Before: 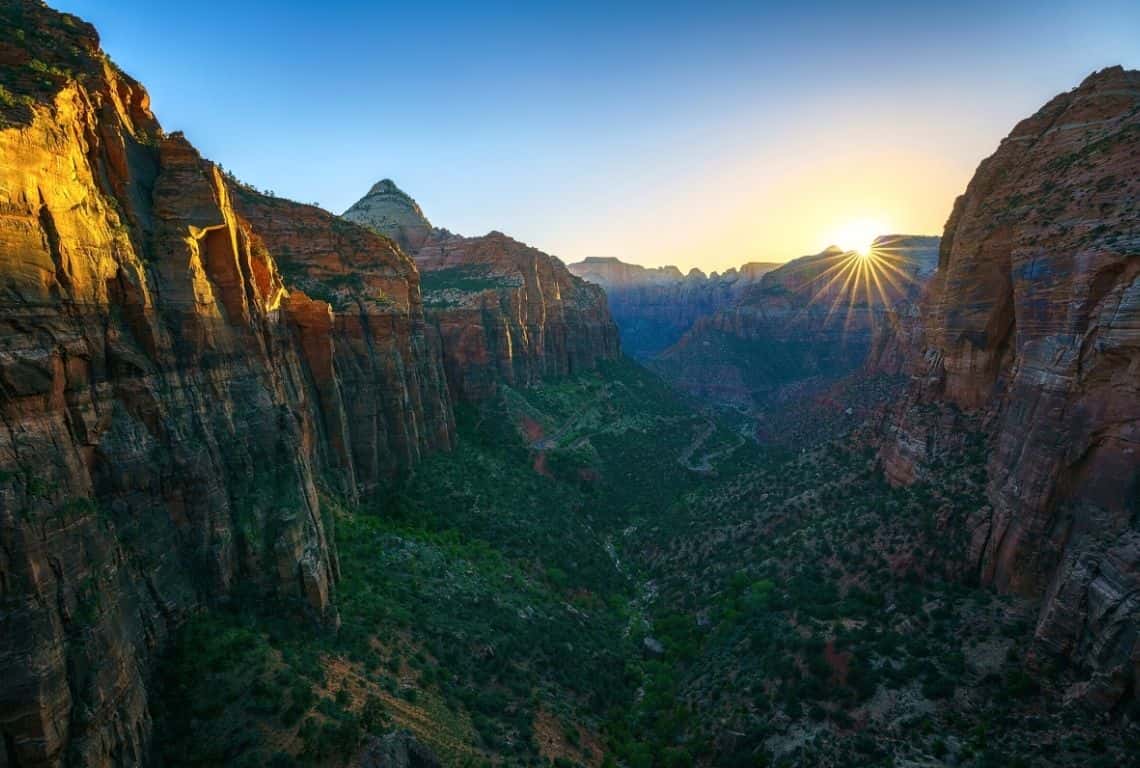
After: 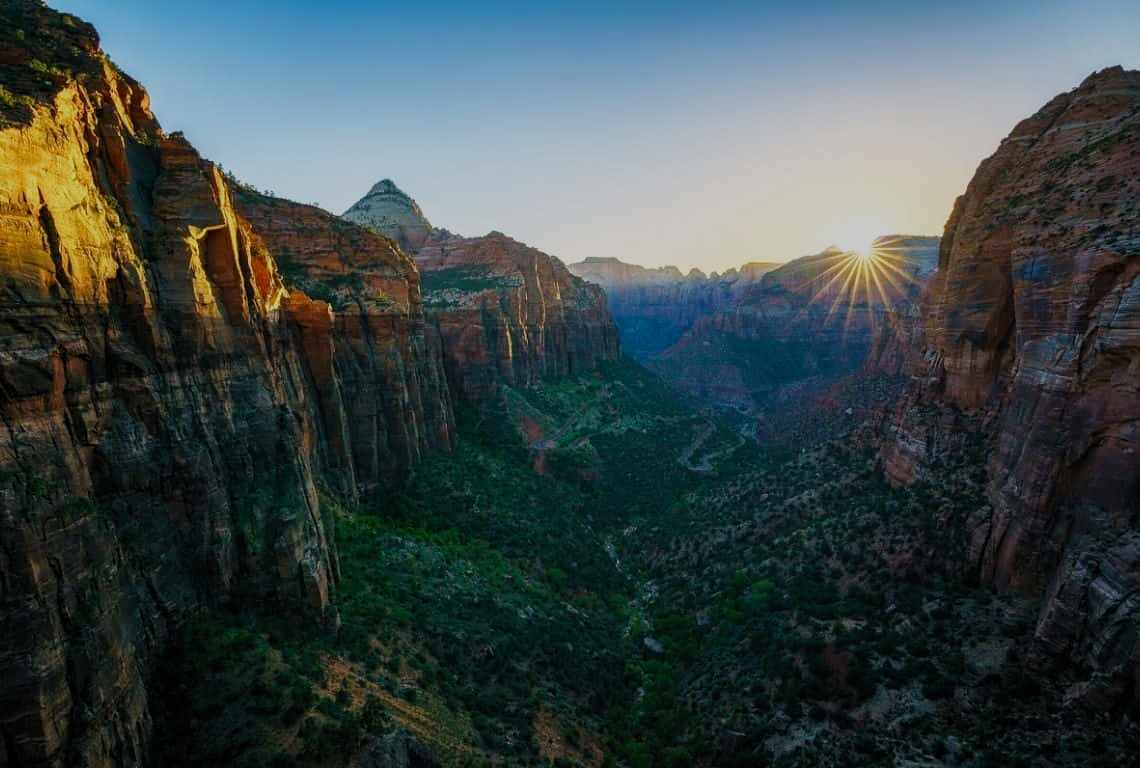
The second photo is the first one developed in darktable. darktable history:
filmic rgb: black relative exposure -7.33 EV, white relative exposure 5.06 EV, hardness 3.2, preserve chrominance no, color science v5 (2021), contrast in shadows safe, contrast in highlights safe
